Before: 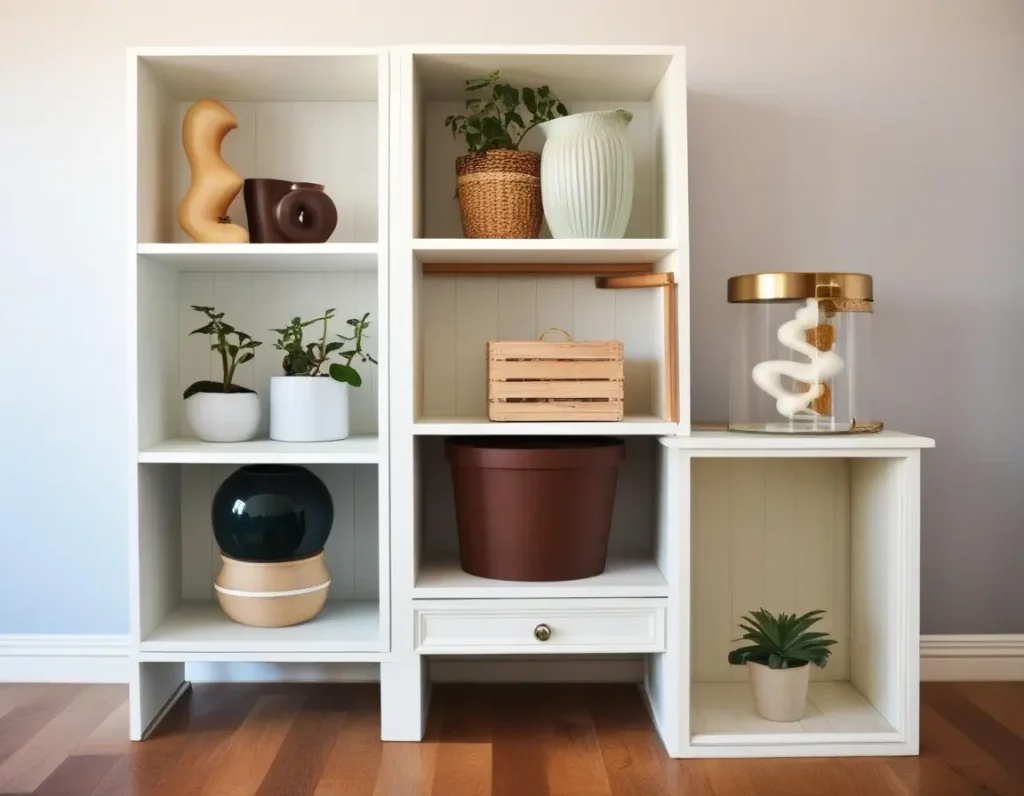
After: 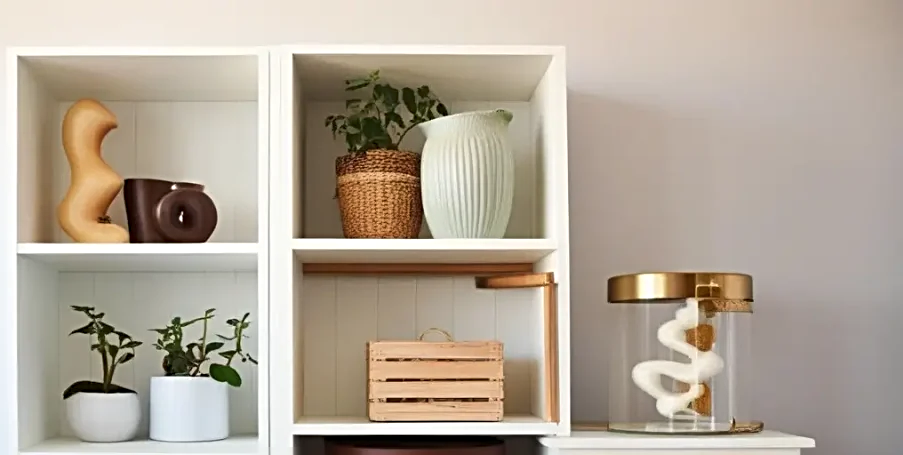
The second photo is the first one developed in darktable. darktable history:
crop and rotate: left 11.812%, bottom 42.776%
sharpen: radius 3.119
